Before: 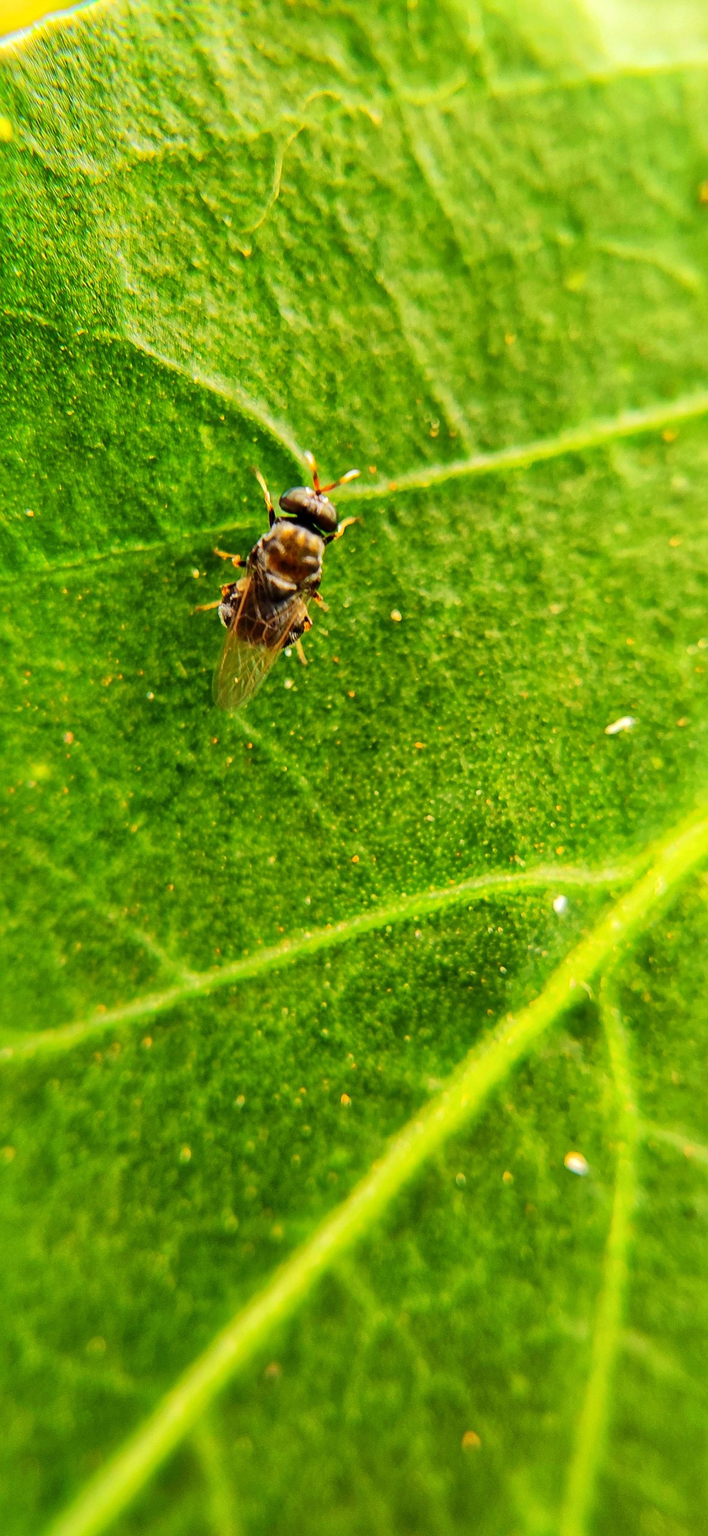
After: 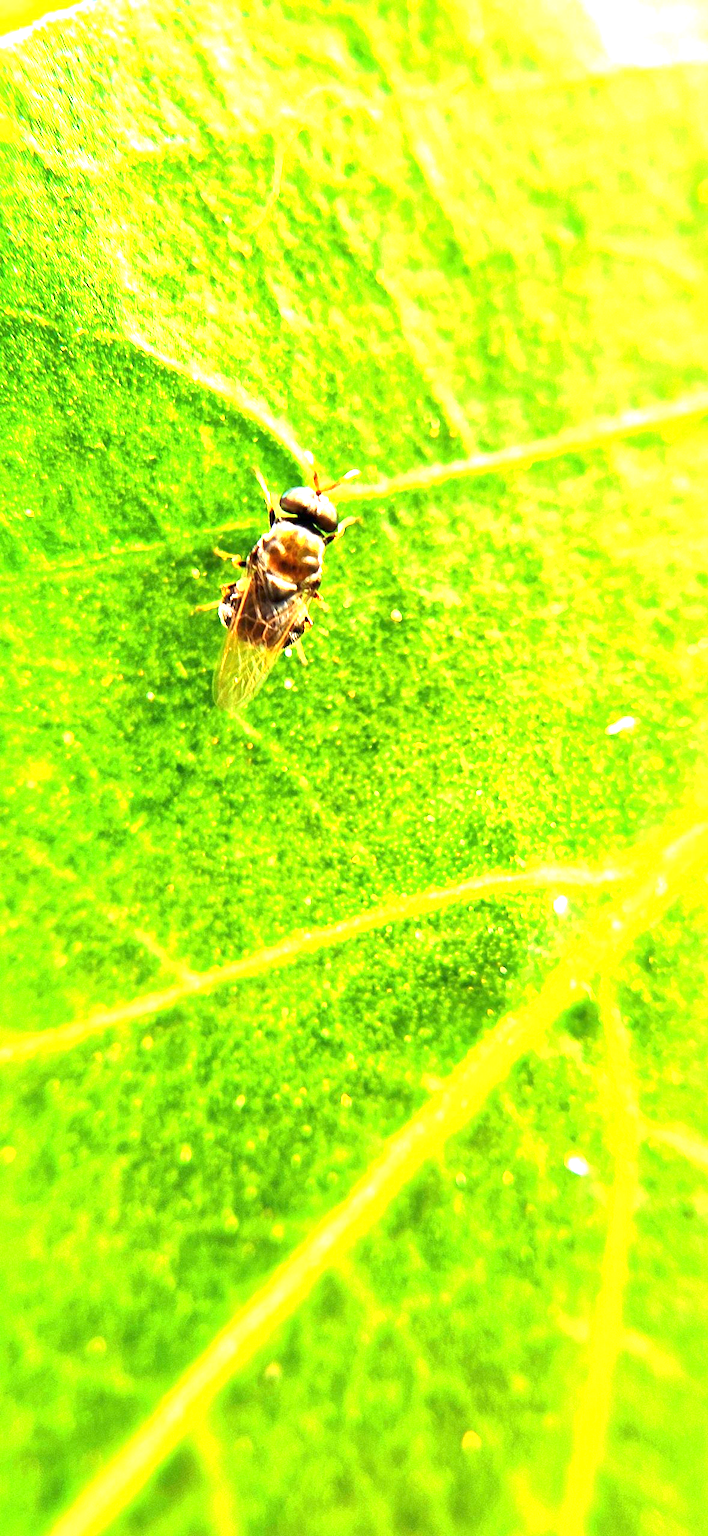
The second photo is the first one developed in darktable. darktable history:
exposure: exposure 1.989 EV, compensate exposure bias true, compensate highlight preservation false
